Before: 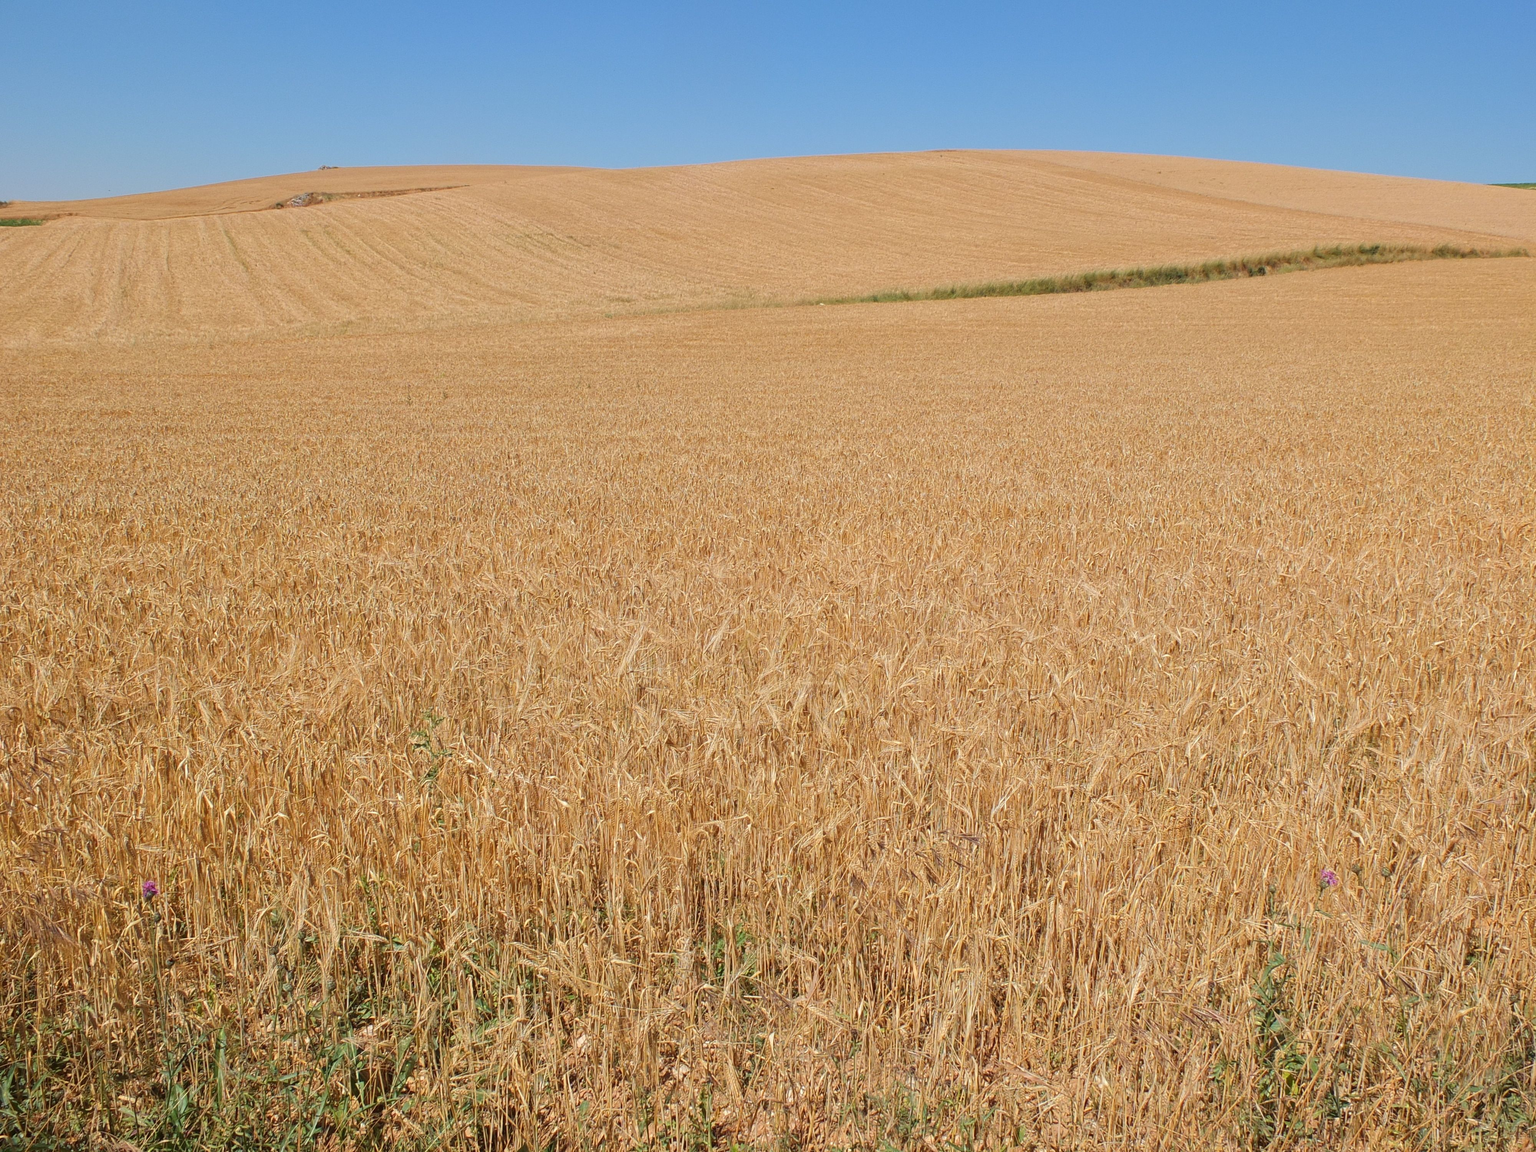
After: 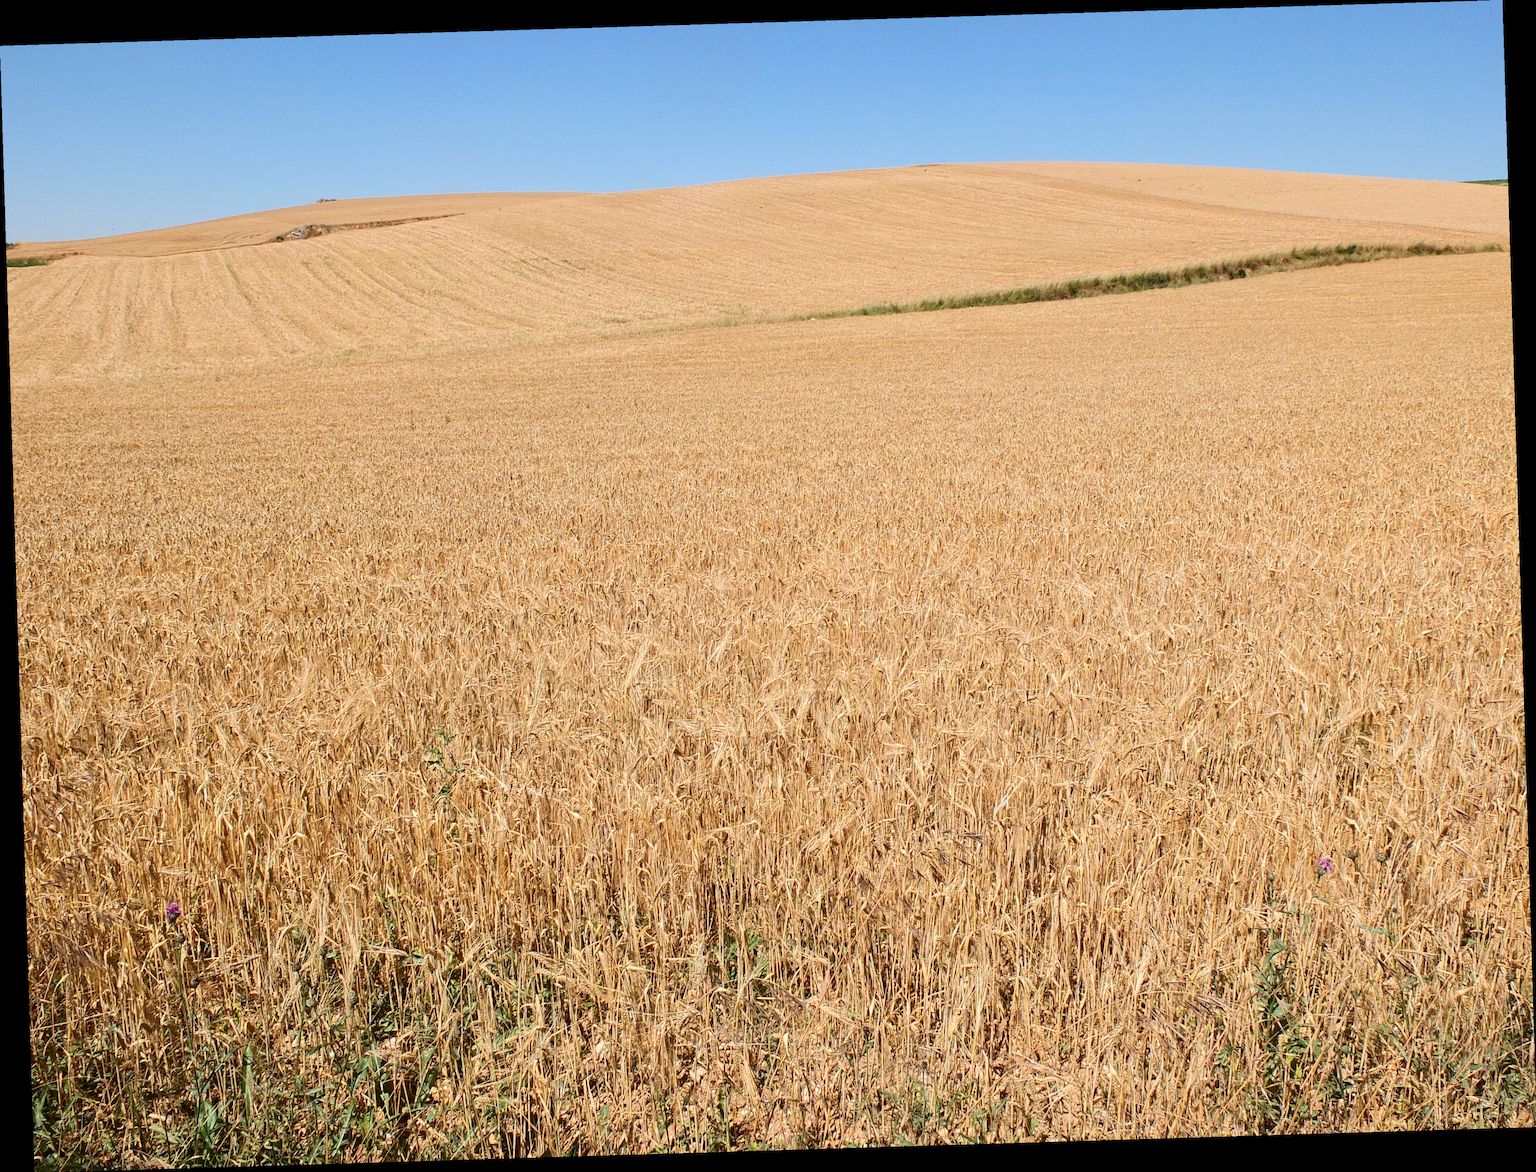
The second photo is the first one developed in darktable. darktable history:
rotate and perspective: rotation -1.75°, automatic cropping off
contrast brightness saturation: contrast 0.28
